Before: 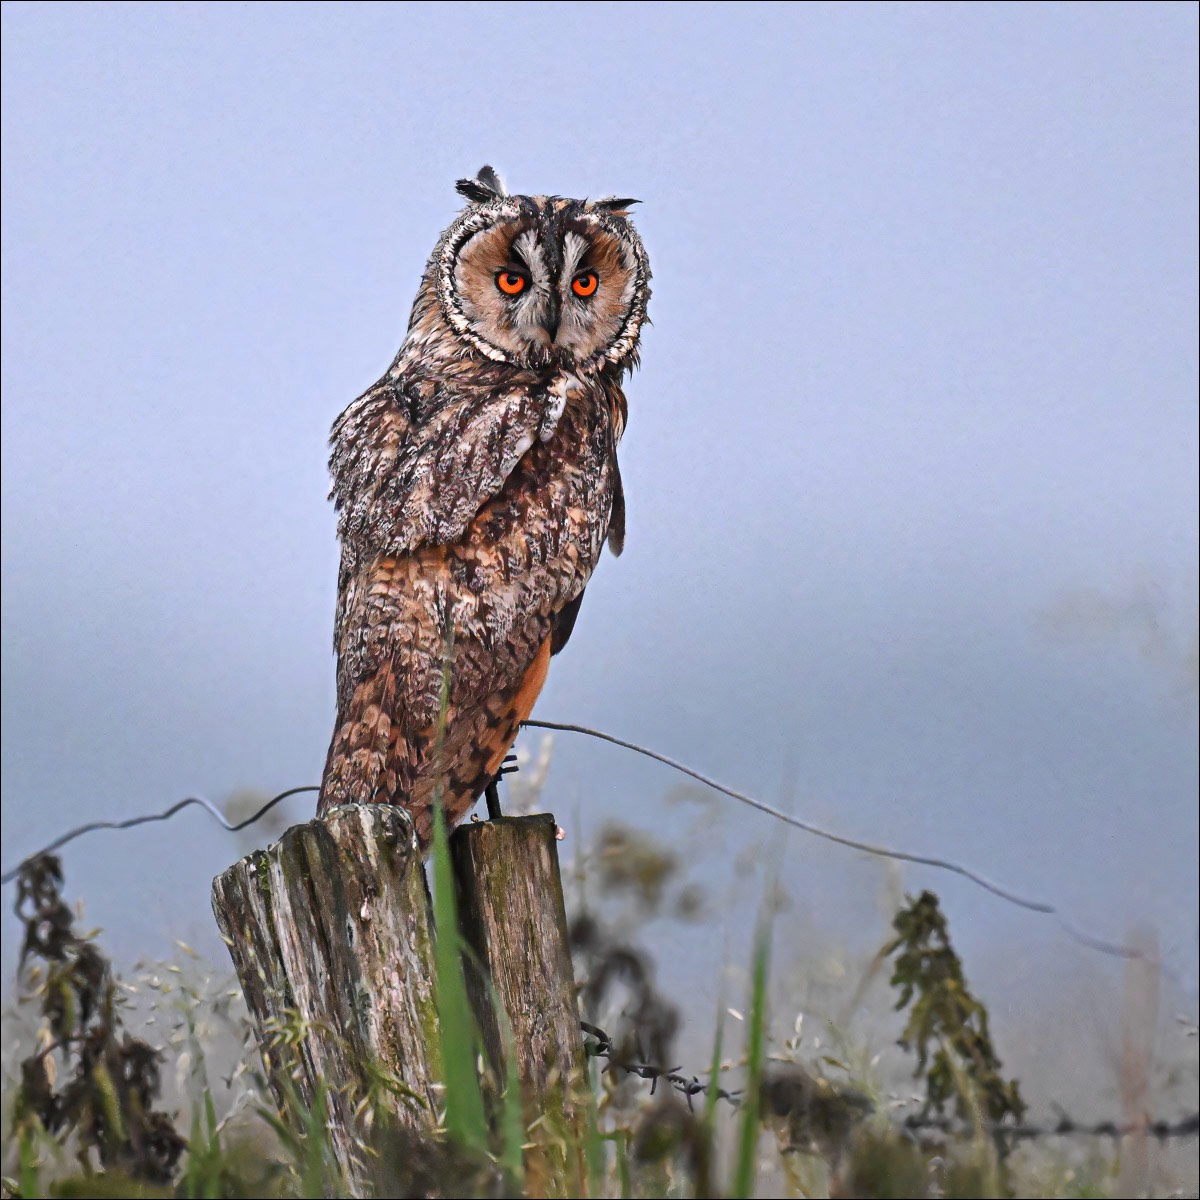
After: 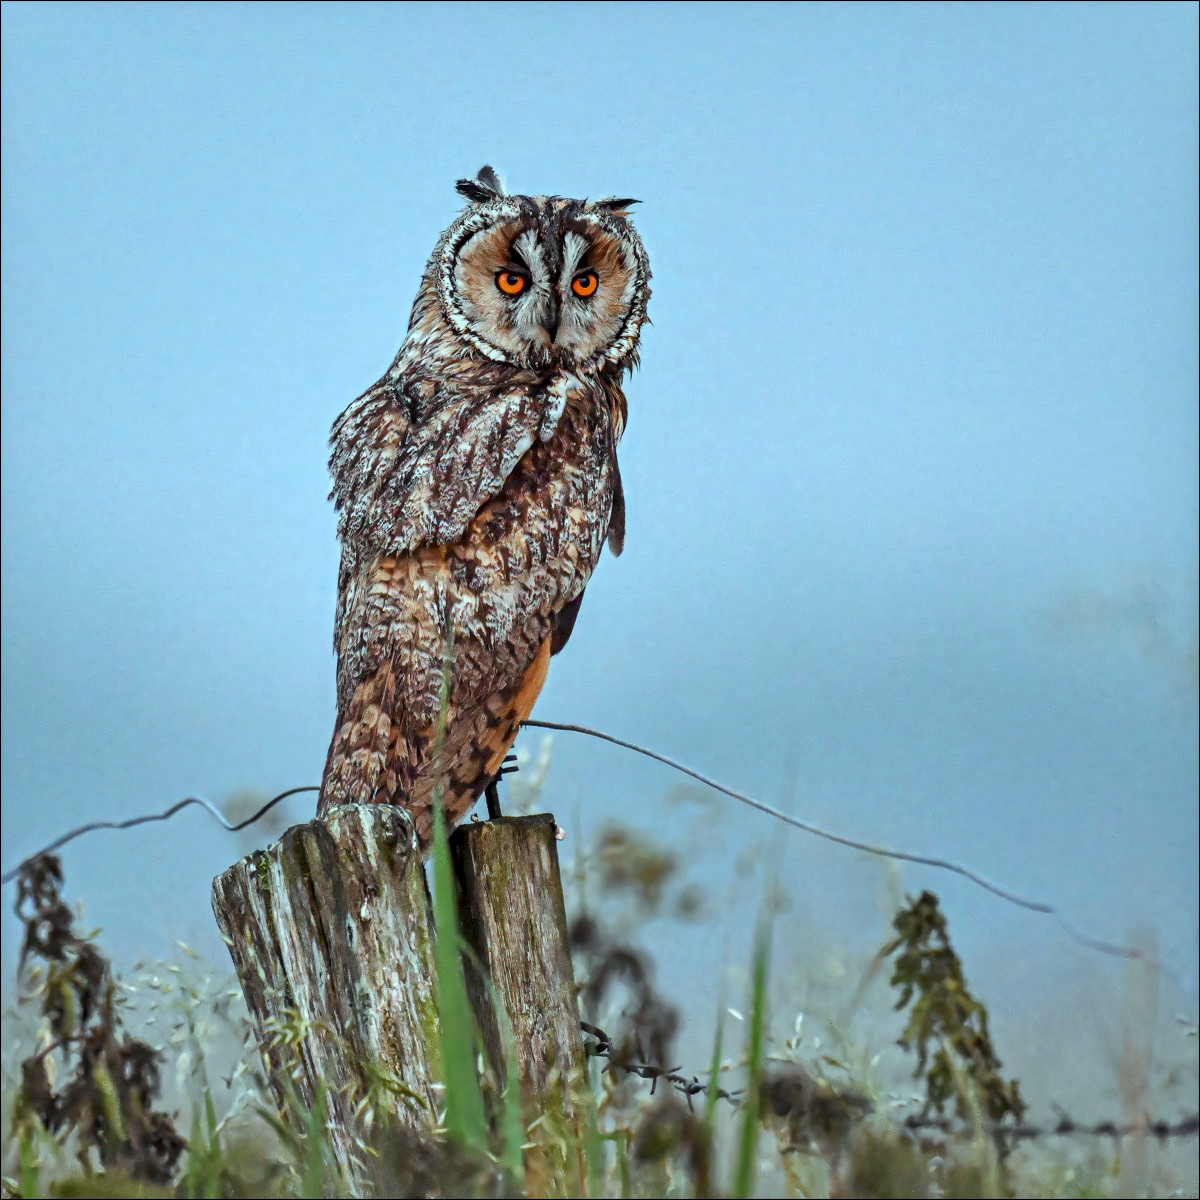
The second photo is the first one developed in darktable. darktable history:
color balance rgb: highlights gain › chroma 4.054%, highlights gain › hue 199.6°, perceptual saturation grading › global saturation 0.397%, global vibrance 20%
local contrast: shadows 90%, midtone range 0.493
